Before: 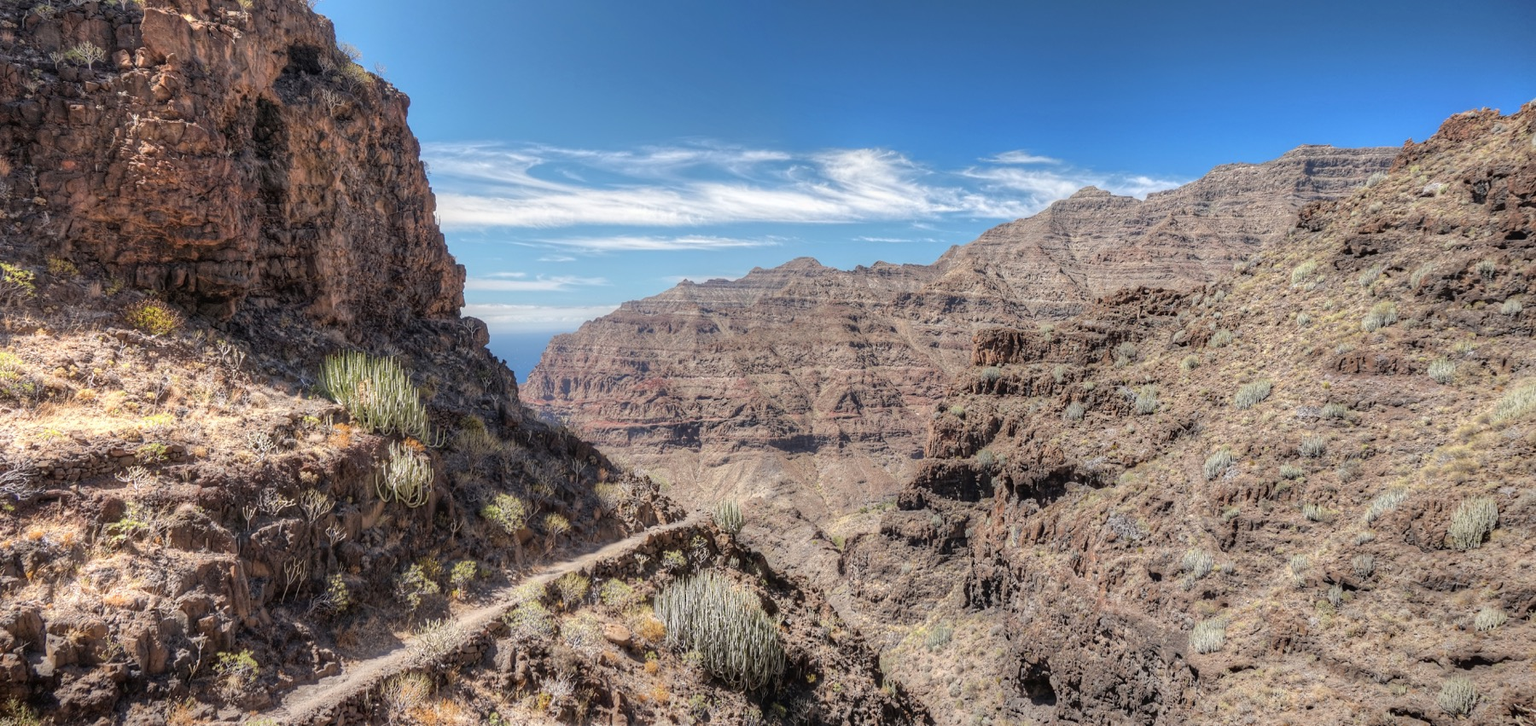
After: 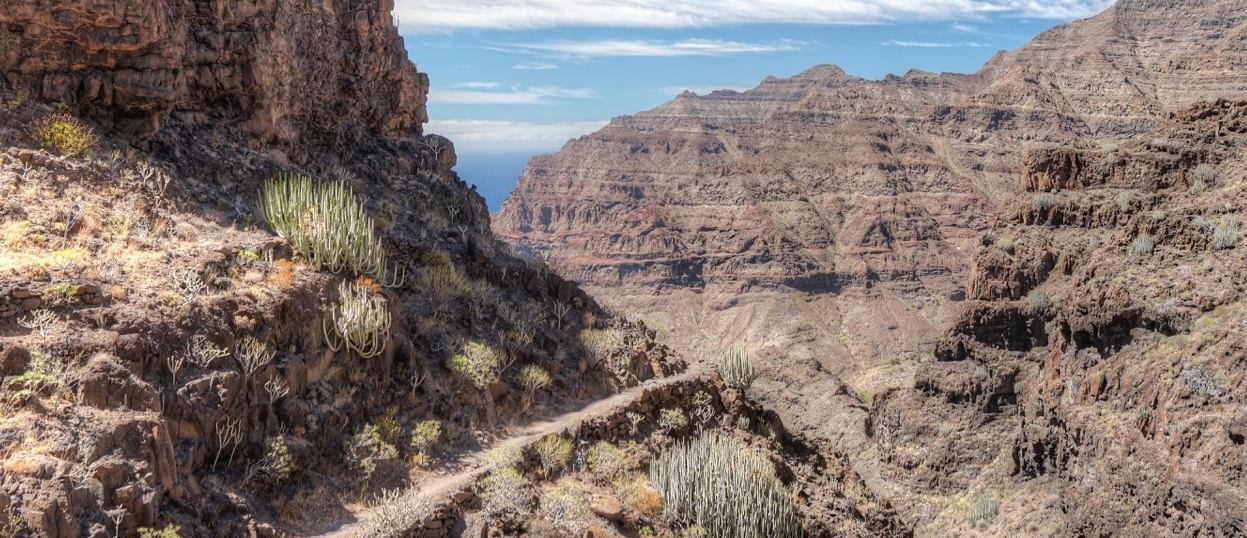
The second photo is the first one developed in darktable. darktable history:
exposure: compensate highlight preservation false
crop: left 6.517%, top 27.892%, right 24.152%, bottom 8.823%
